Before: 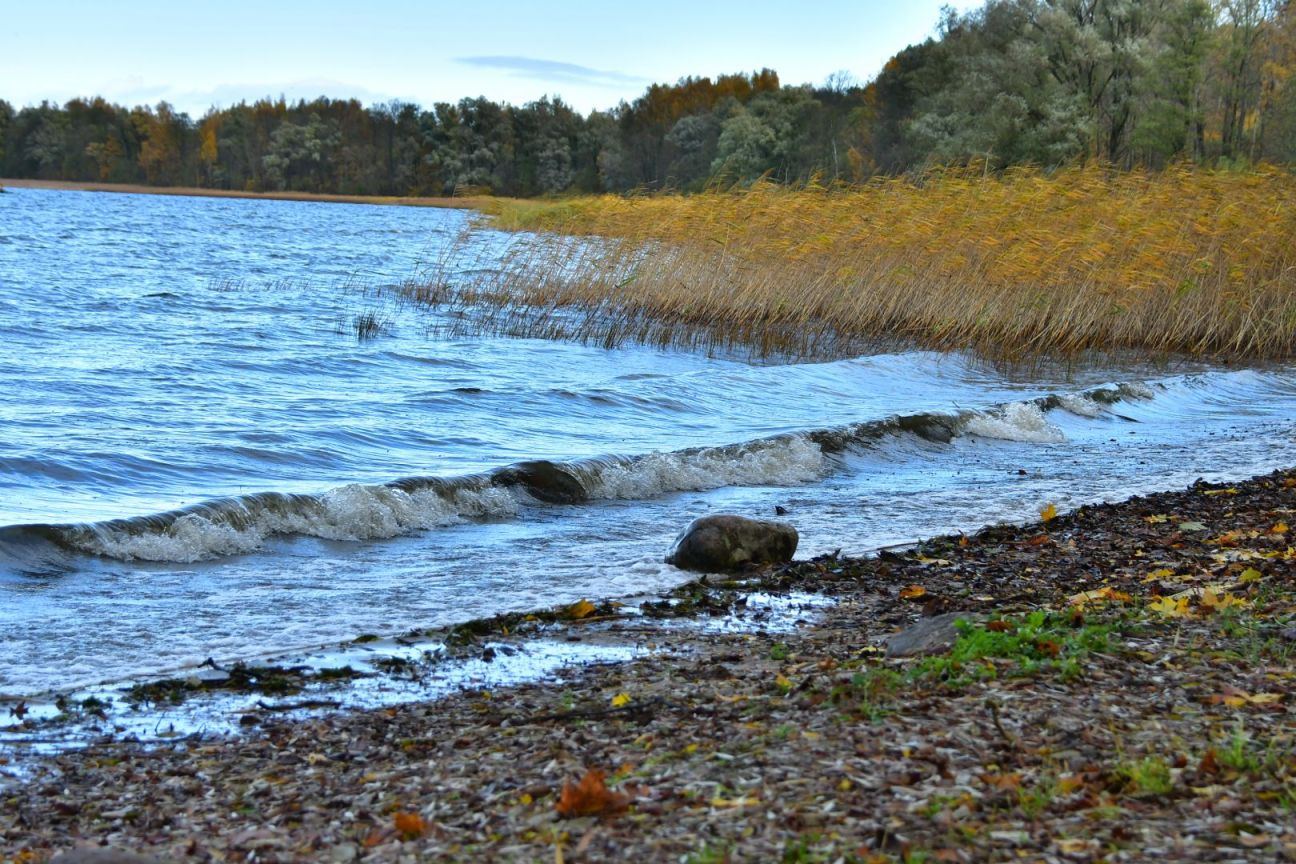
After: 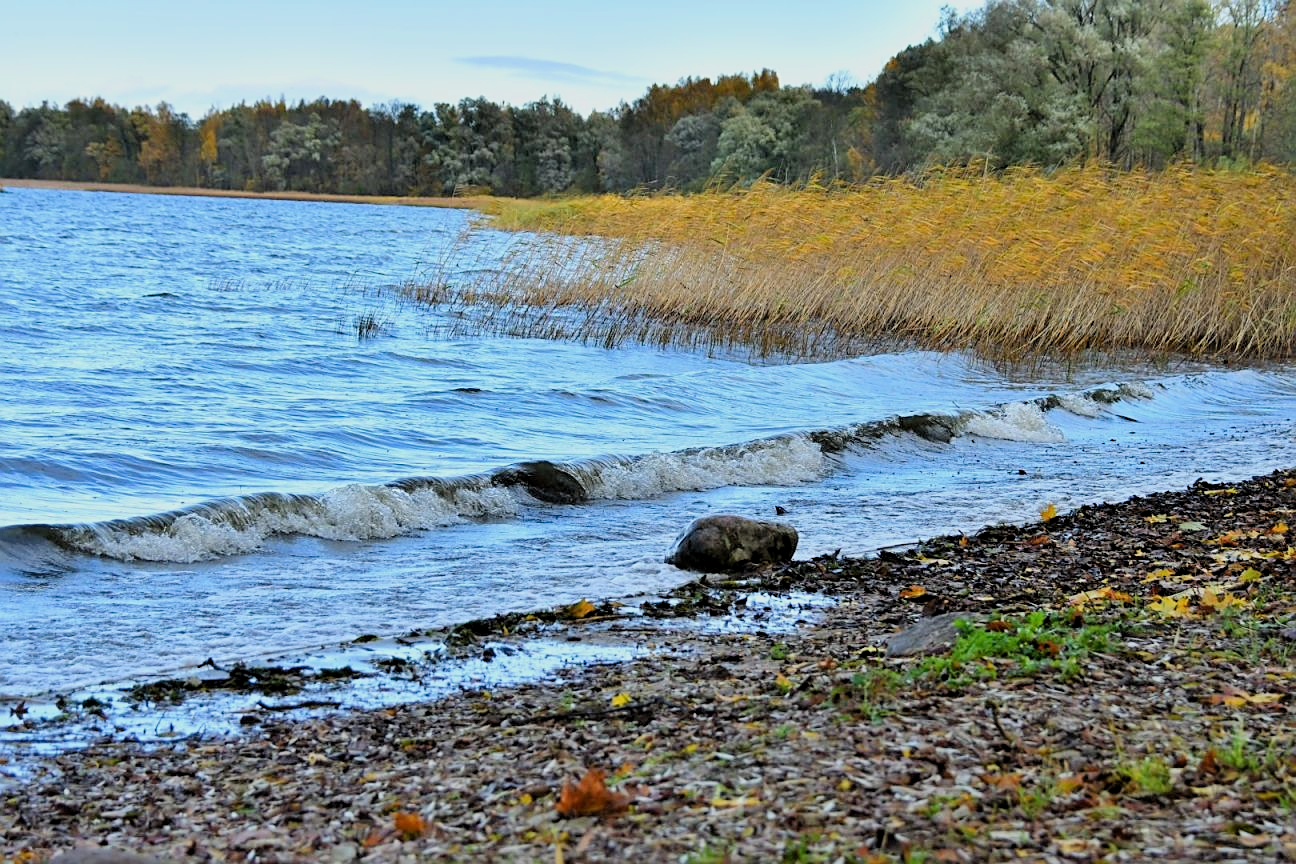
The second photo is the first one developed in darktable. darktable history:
exposure: exposure 0.493 EV, compensate highlight preservation false
levels: levels [0.018, 0.493, 1]
filmic rgb: black relative exposure -7.65 EV, white relative exposure 4.56 EV, hardness 3.61, color science v6 (2022)
sharpen: on, module defaults
